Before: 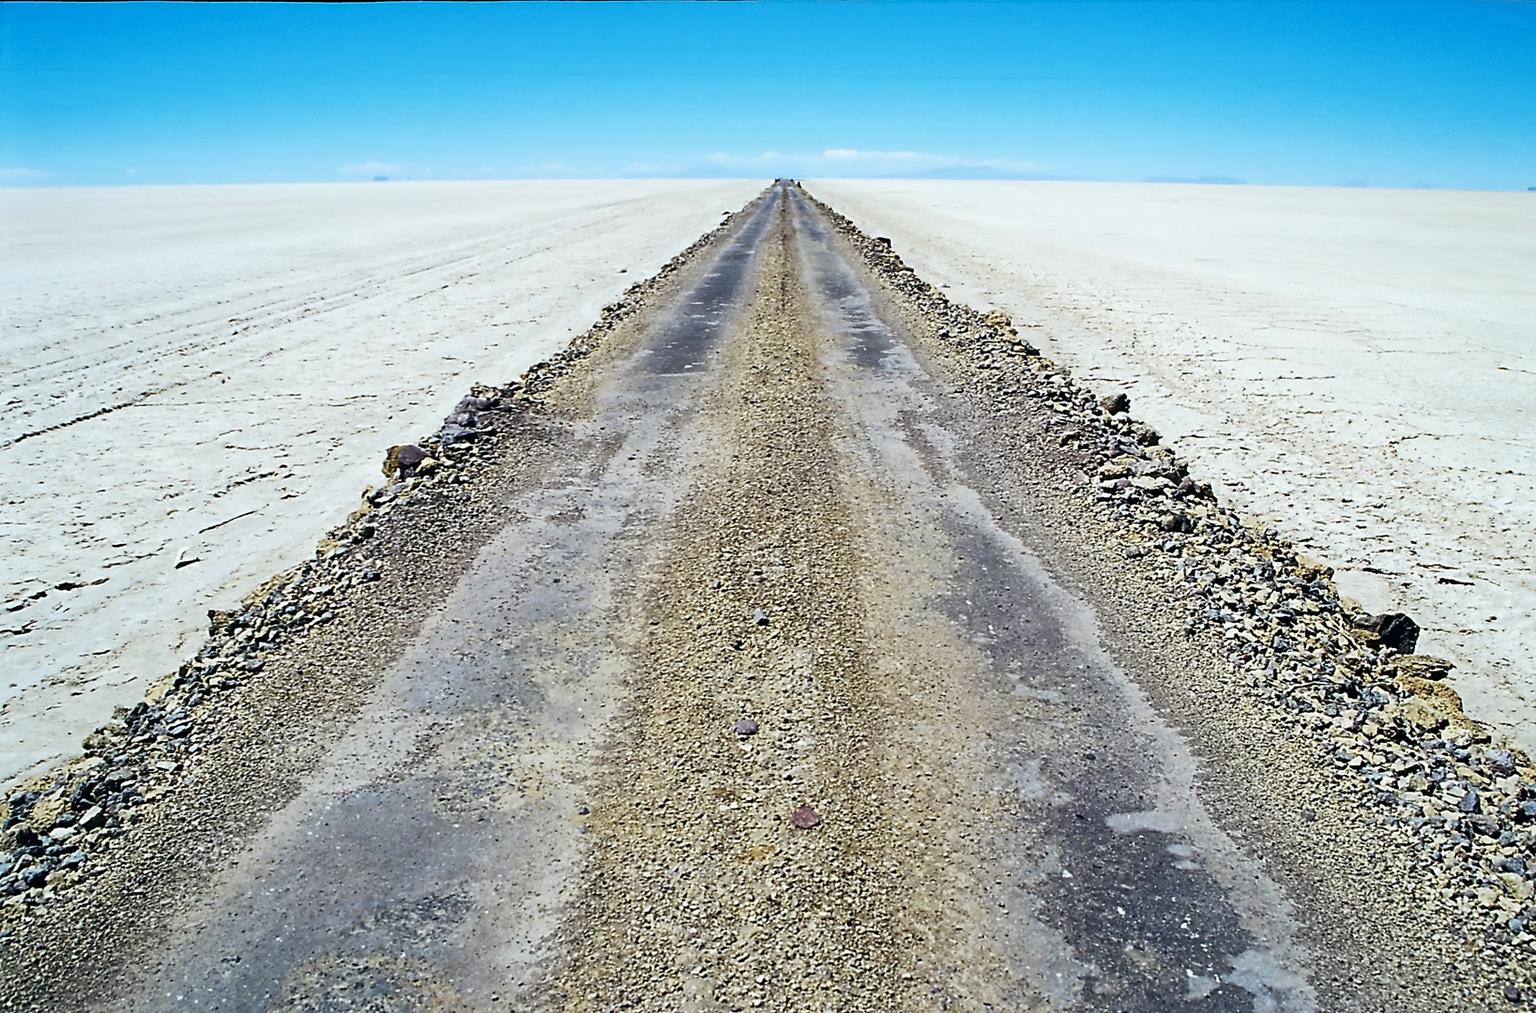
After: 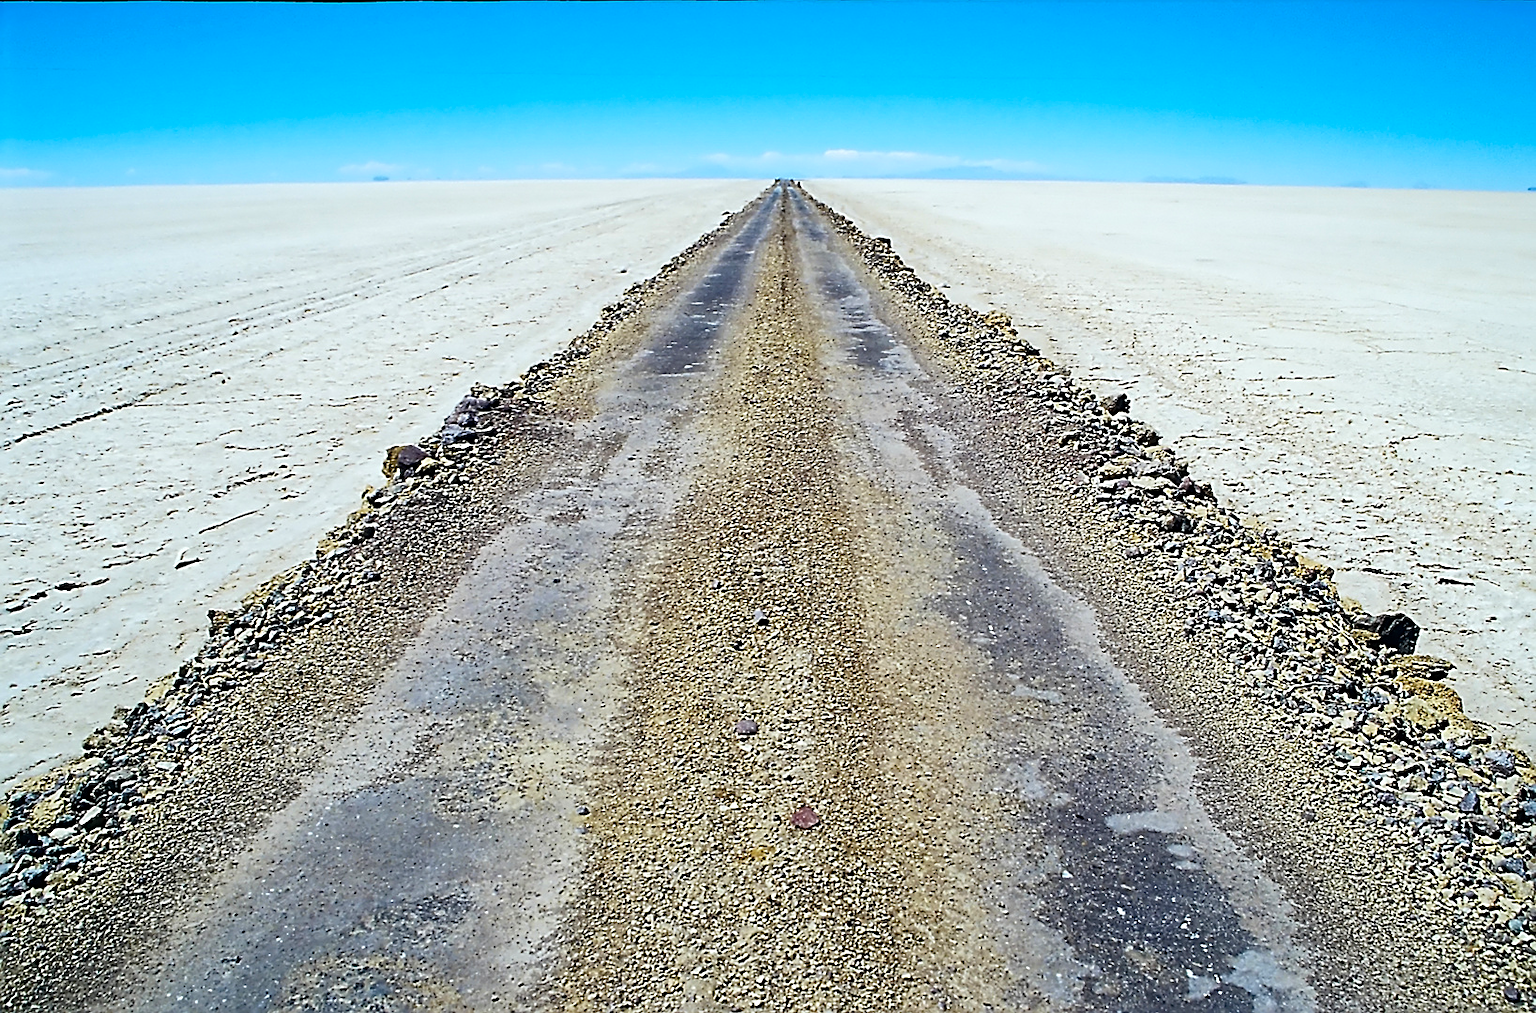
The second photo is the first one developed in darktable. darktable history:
sharpen: on, module defaults
color correction: highlights b* 0.007, saturation 1.27
